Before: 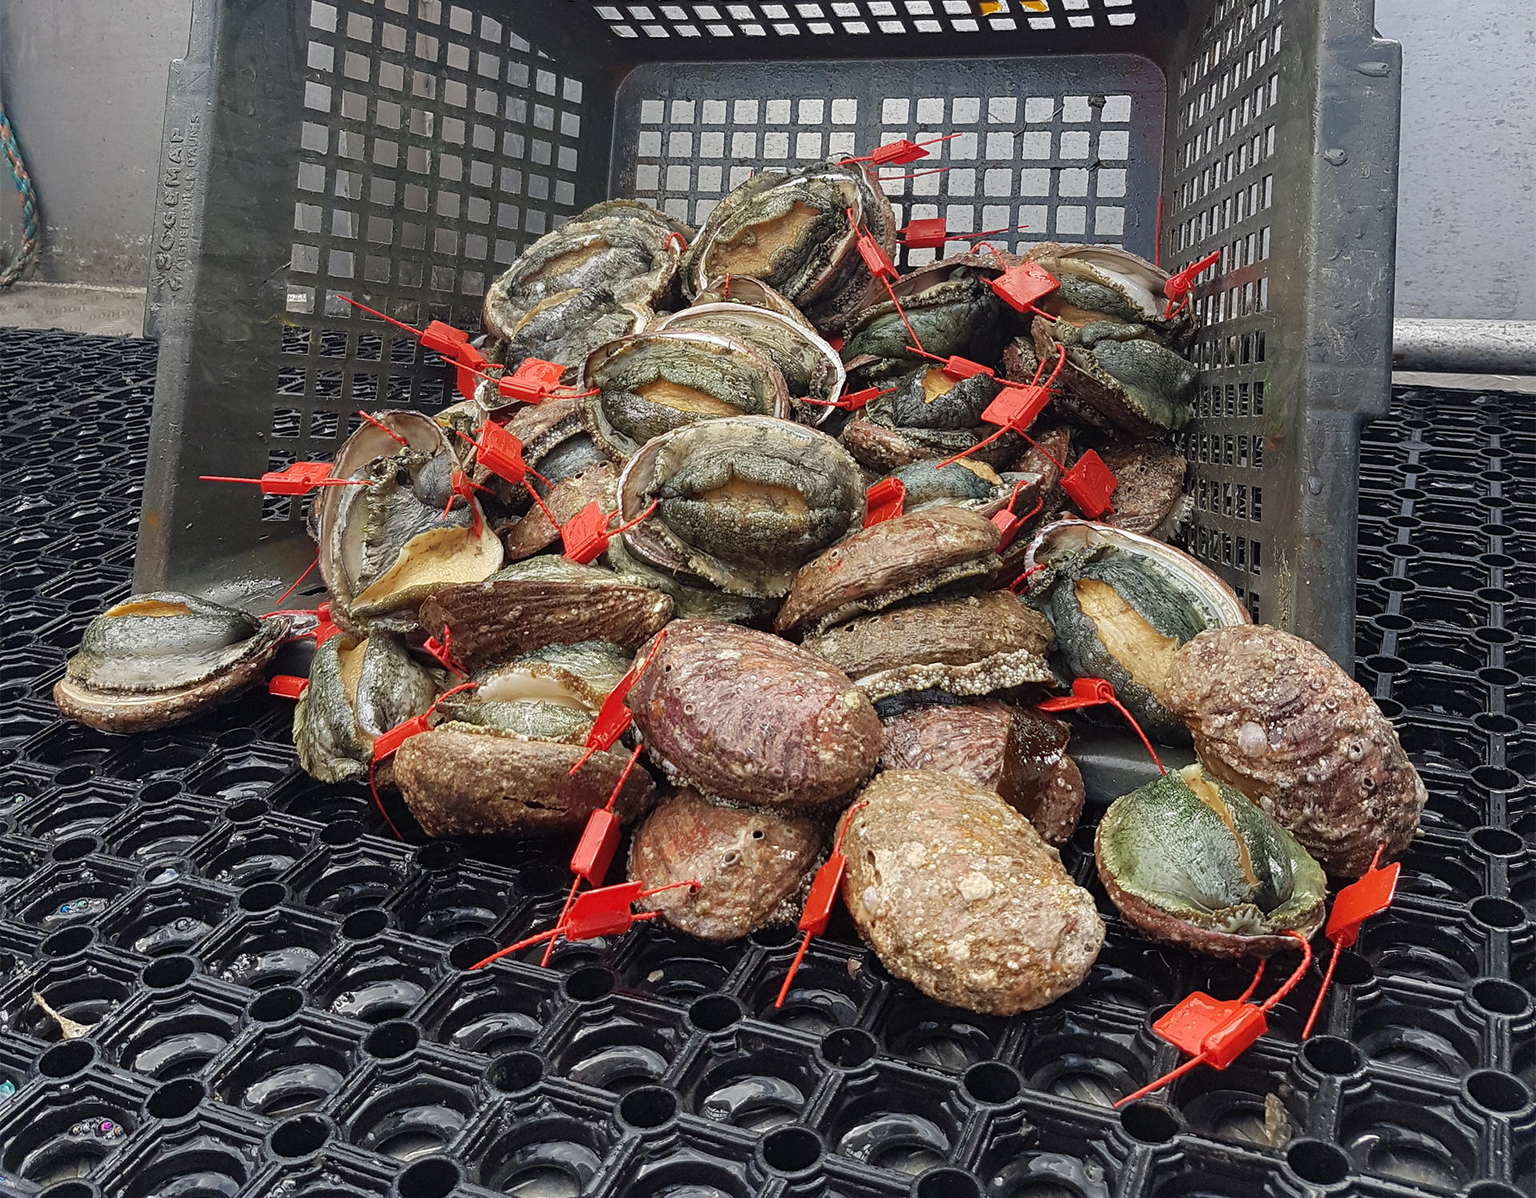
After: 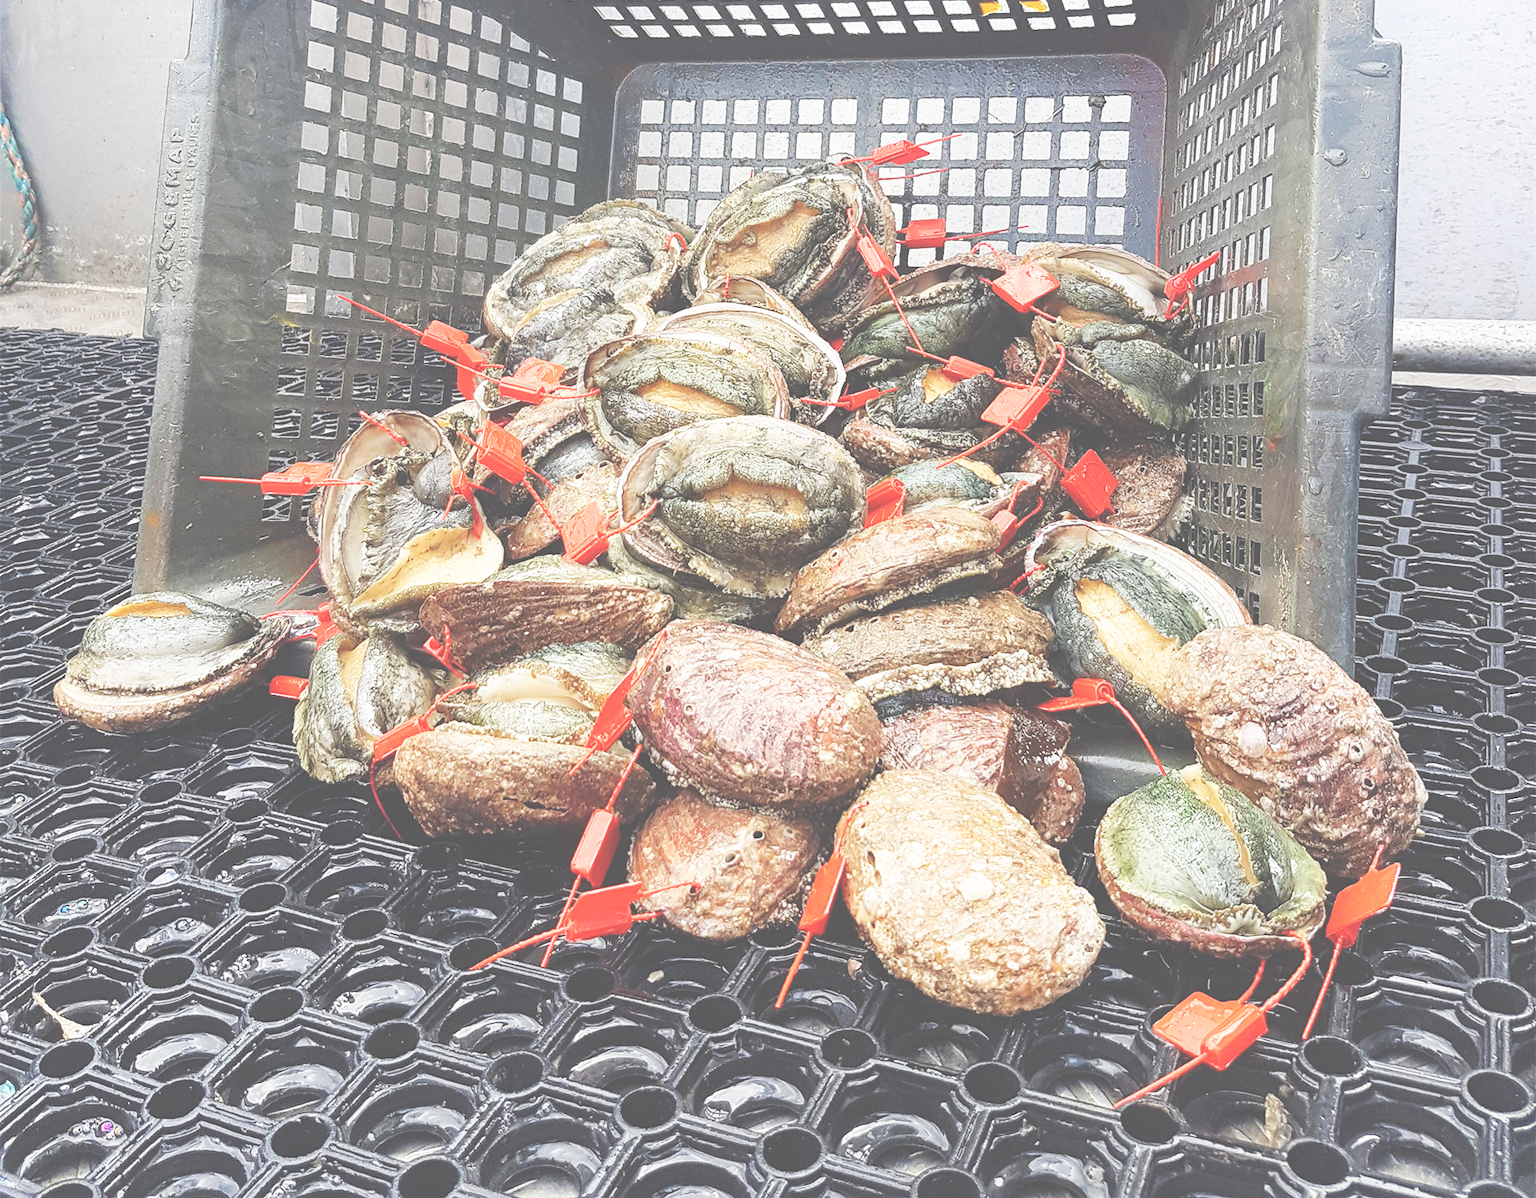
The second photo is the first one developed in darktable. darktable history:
exposure: black level correction -0.062, exposure -0.05 EV, compensate highlight preservation false
base curve: curves: ch0 [(0, 0) (0.007, 0.004) (0.027, 0.03) (0.046, 0.07) (0.207, 0.54) (0.442, 0.872) (0.673, 0.972) (1, 1)], preserve colors none
